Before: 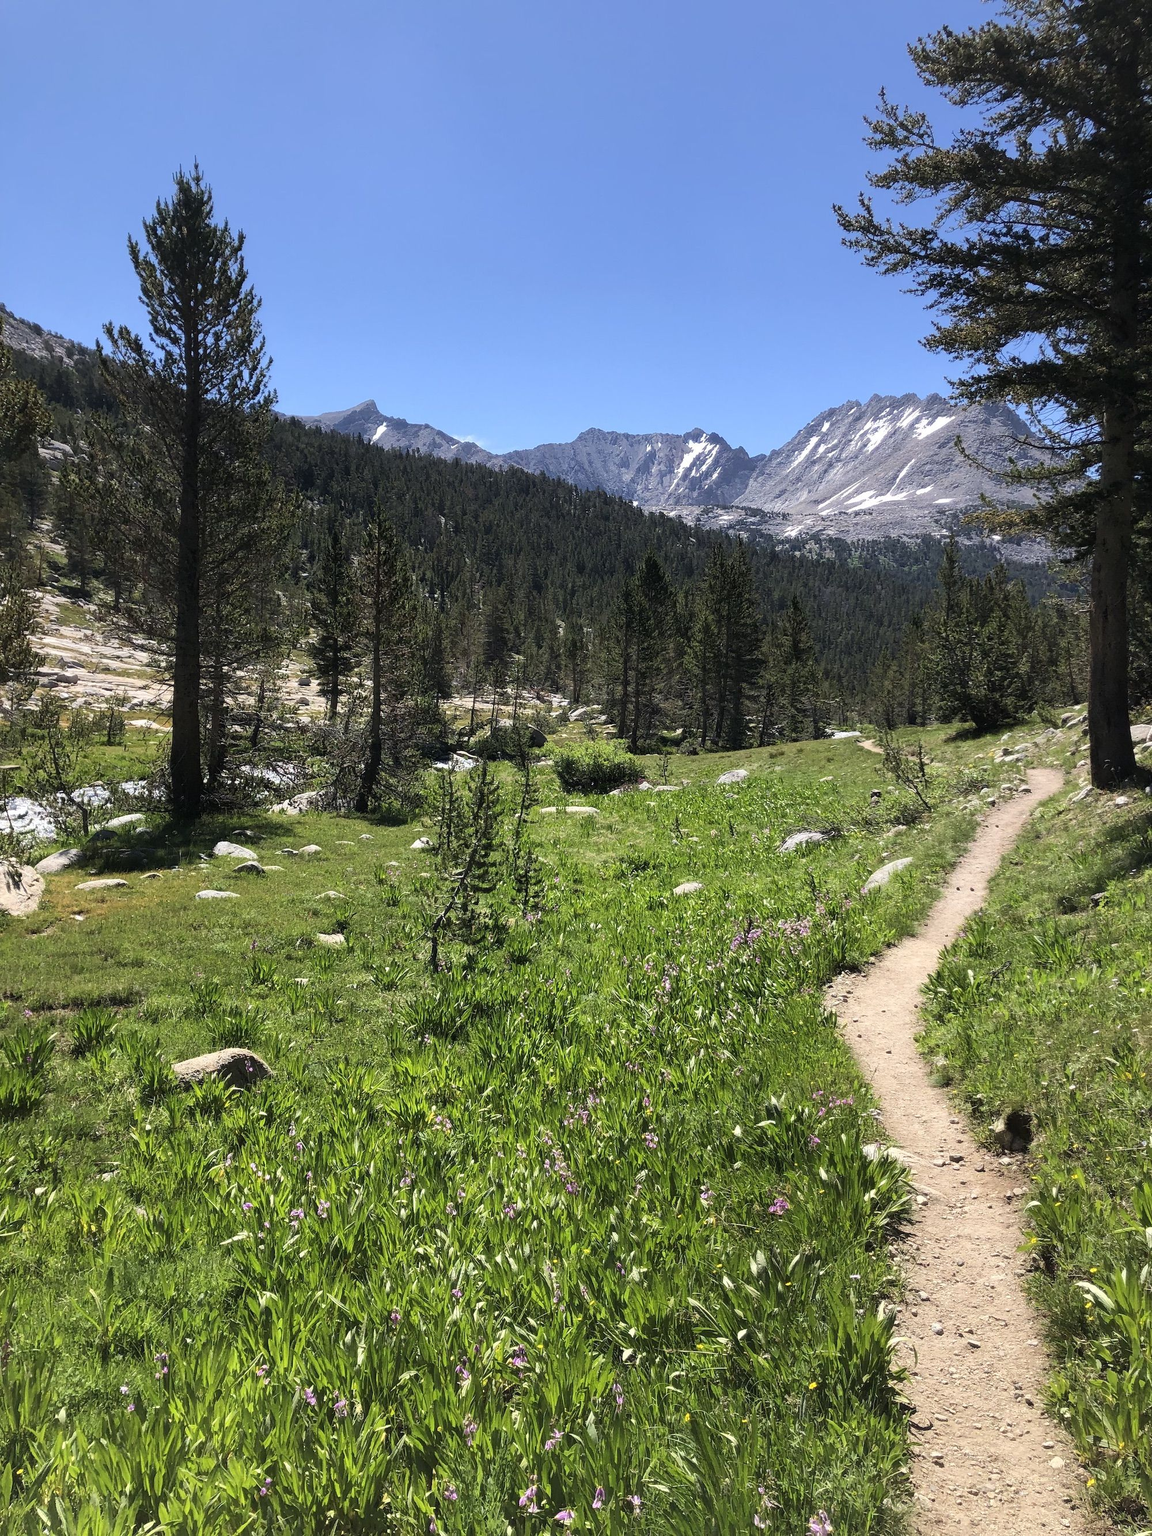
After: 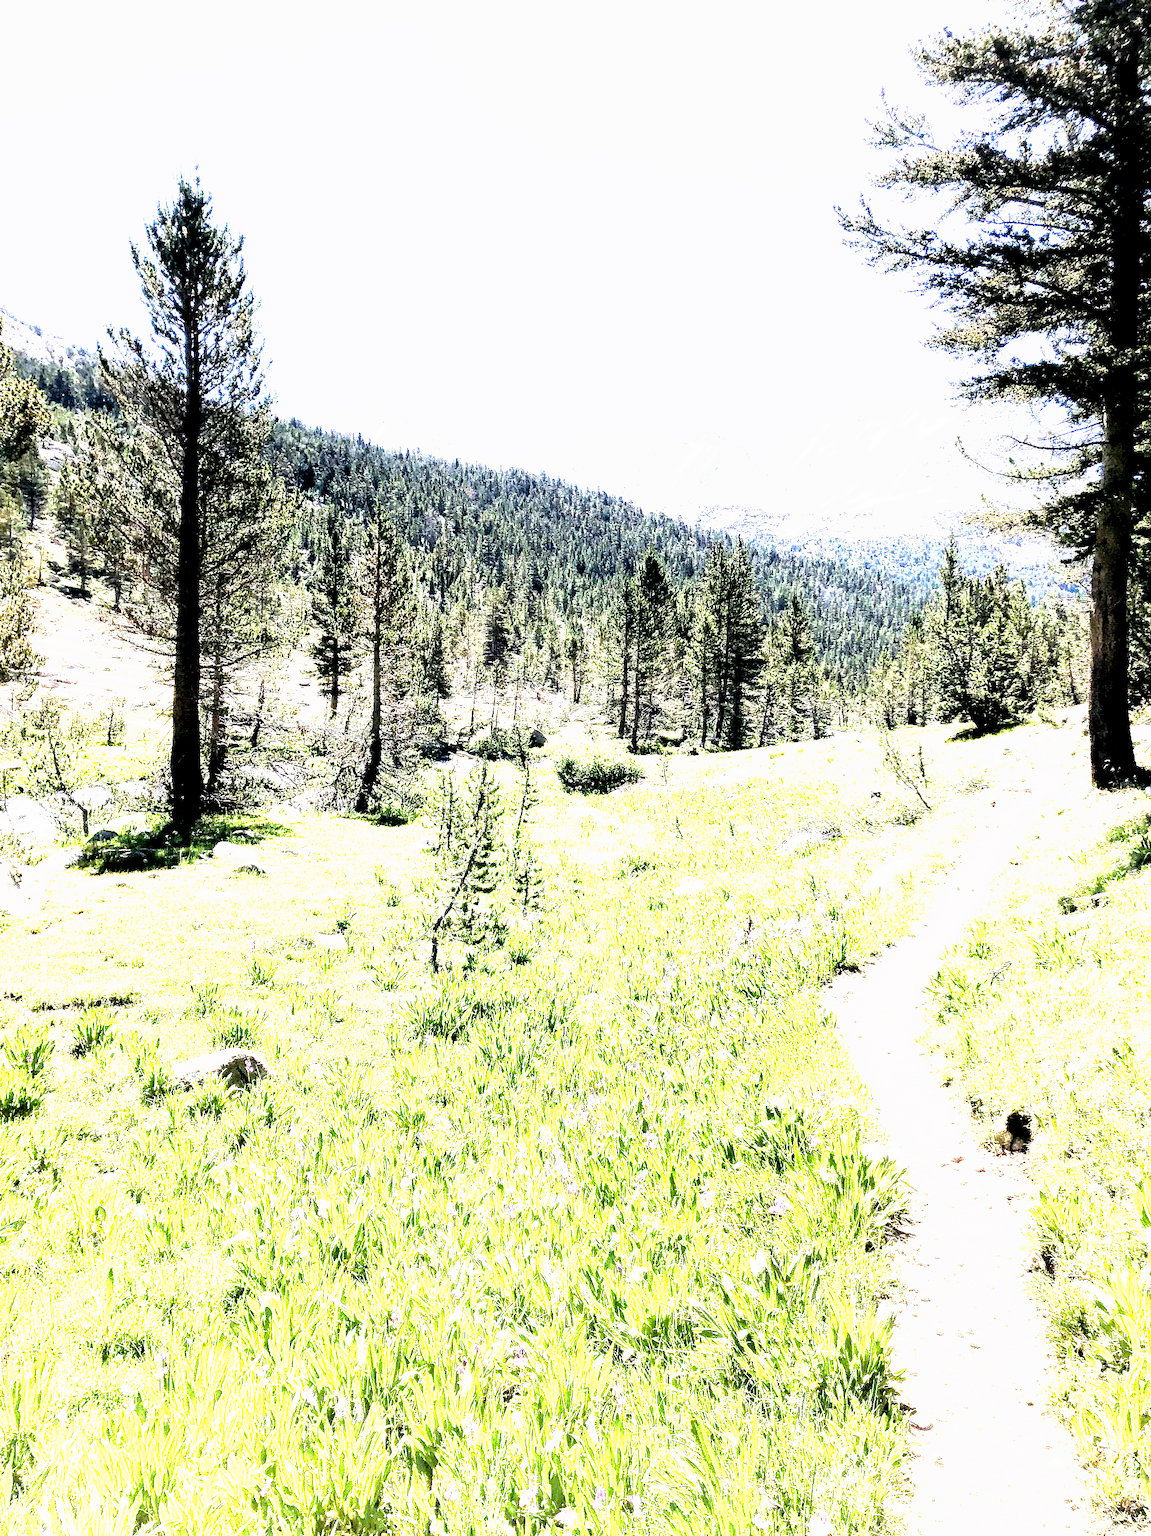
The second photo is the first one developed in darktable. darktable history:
filmic rgb: black relative exposure -7.49 EV, white relative exposure 4.99 EV, hardness 3.32, contrast 1.3, preserve chrominance max RGB, color science v6 (2022), contrast in shadows safe, contrast in highlights safe
exposure: black level correction 0.001, exposure 1.869 EV, compensate exposure bias true, compensate highlight preservation false
levels: levels [0.018, 0.493, 1]
tone curve: curves: ch0 [(0, 0) (0.003, 0.01) (0.011, 0.011) (0.025, 0.008) (0.044, 0.007) (0.069, 0.006) (0.1, 0.005) (0.136, 0.015) (0.177, 0.094) (0.224, 0.241) (0.277, 0.369) (0.335, 0.5) (0.399, 0.648) (0.468, 0.811) (0.543, 0.975) (0.623, 0.989) (0.709, 0.989) (0.801, 0.99) (0.898, 0.99) (1, 1)], preserve colors none
